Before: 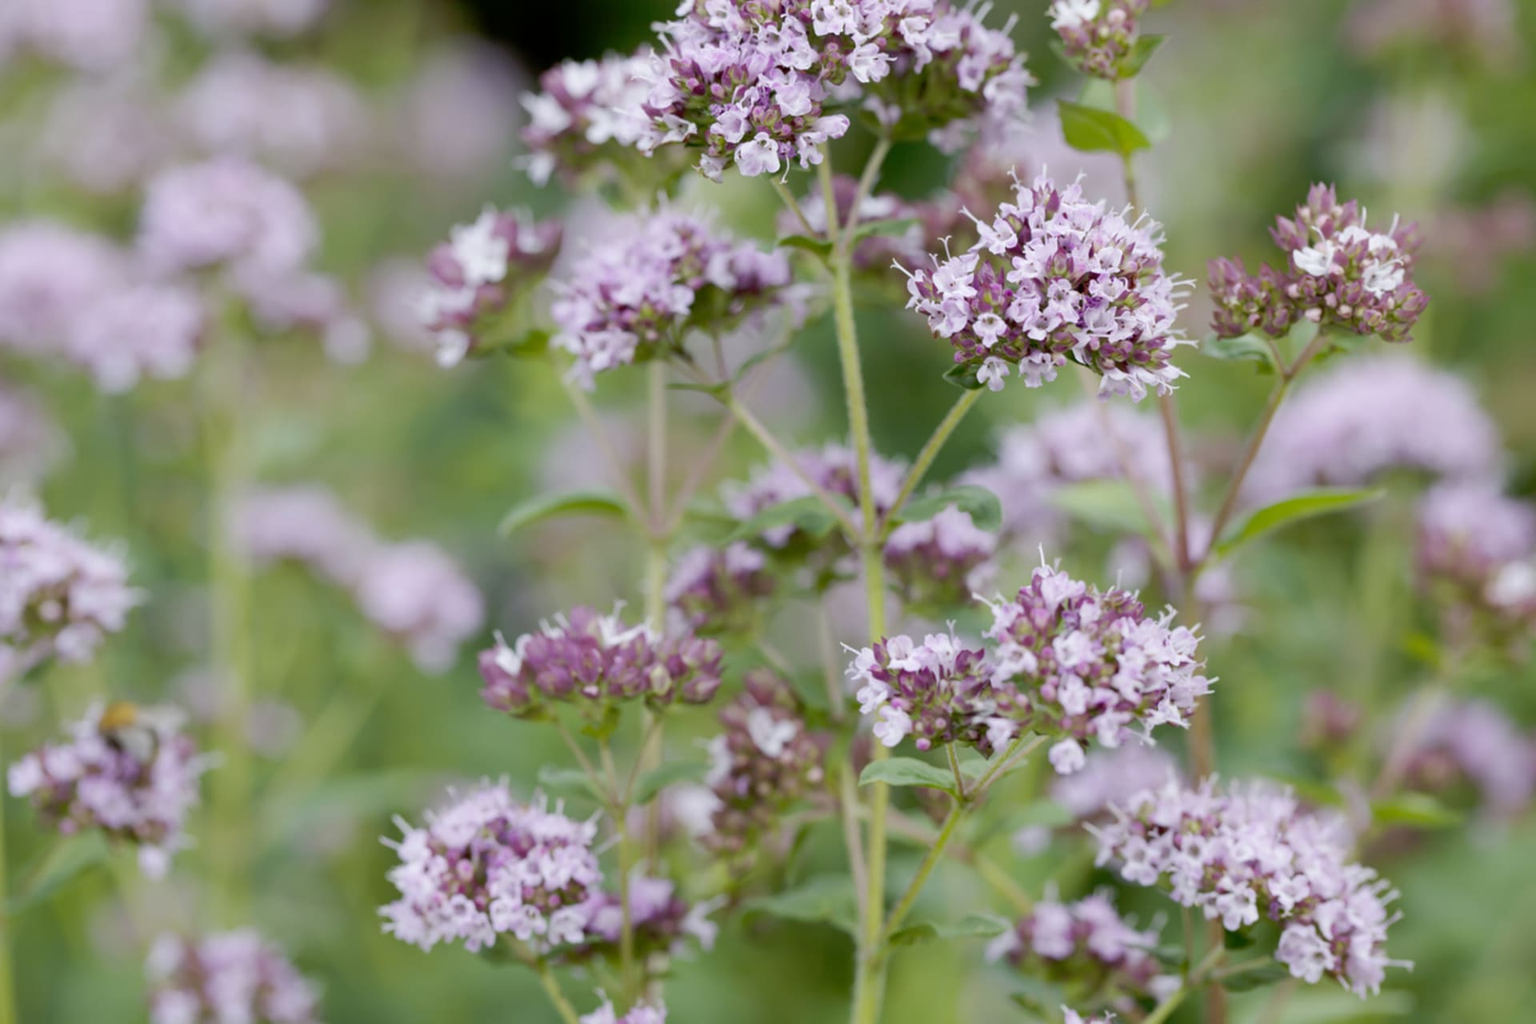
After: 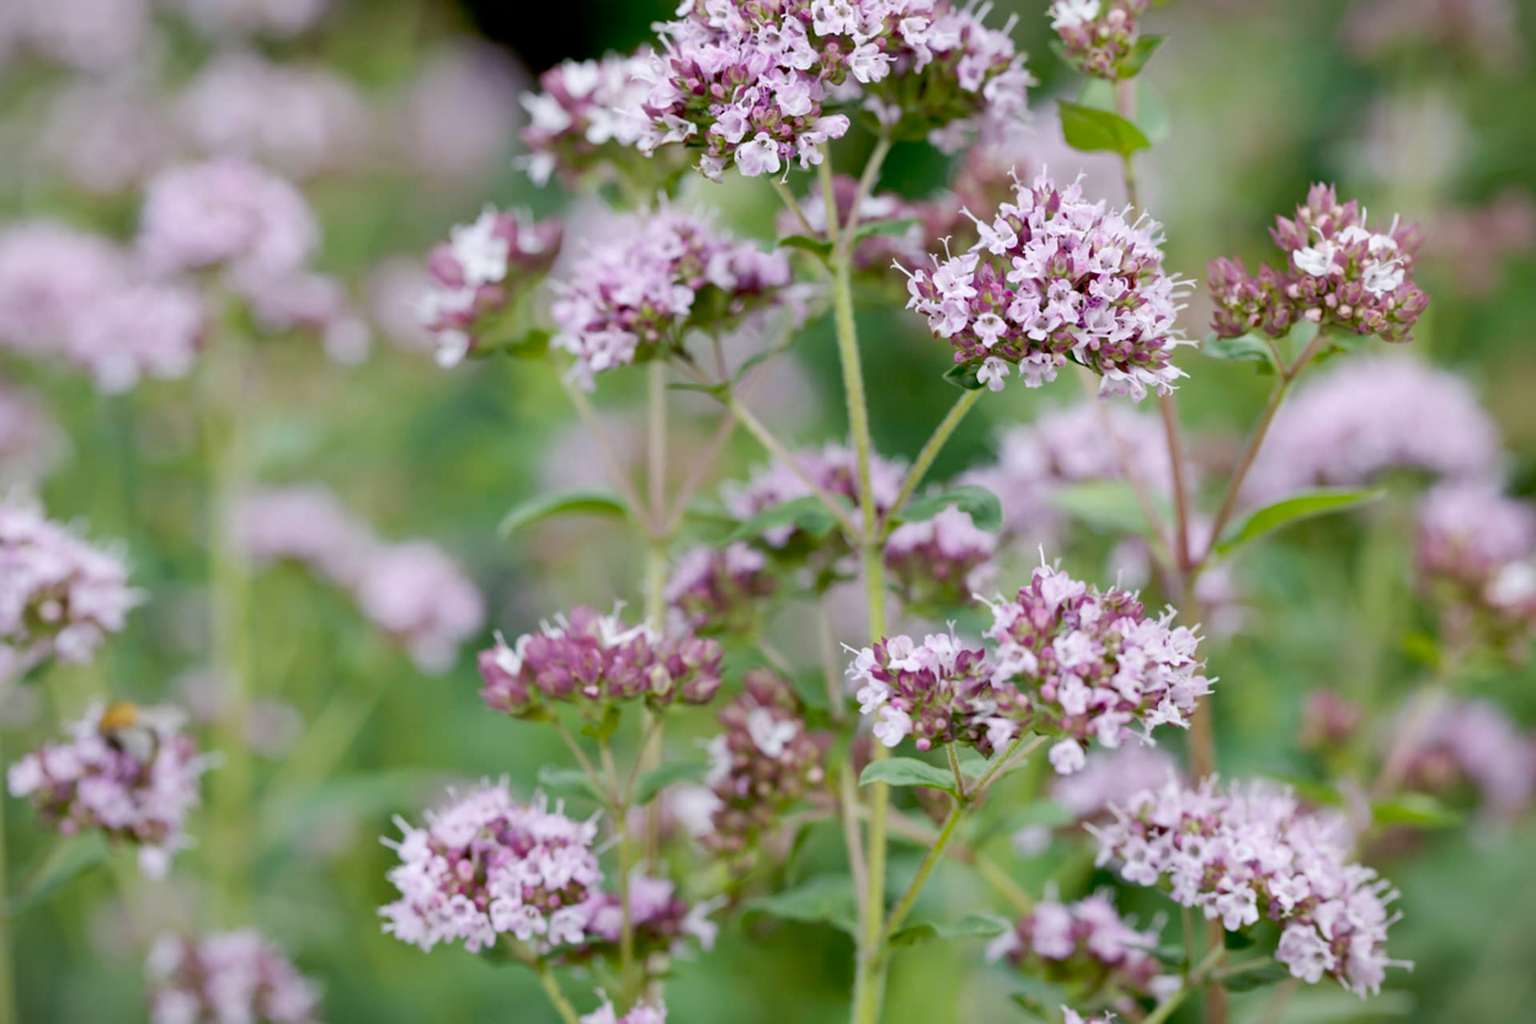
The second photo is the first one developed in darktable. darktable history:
local contrast: mode bilateral grid, contrast 28, coarseness 16, detail 115%, midtone range 0.2
vignetting: fall-off start 100%, fall-off radius 64.94%, automatic ratio true, unbound false
